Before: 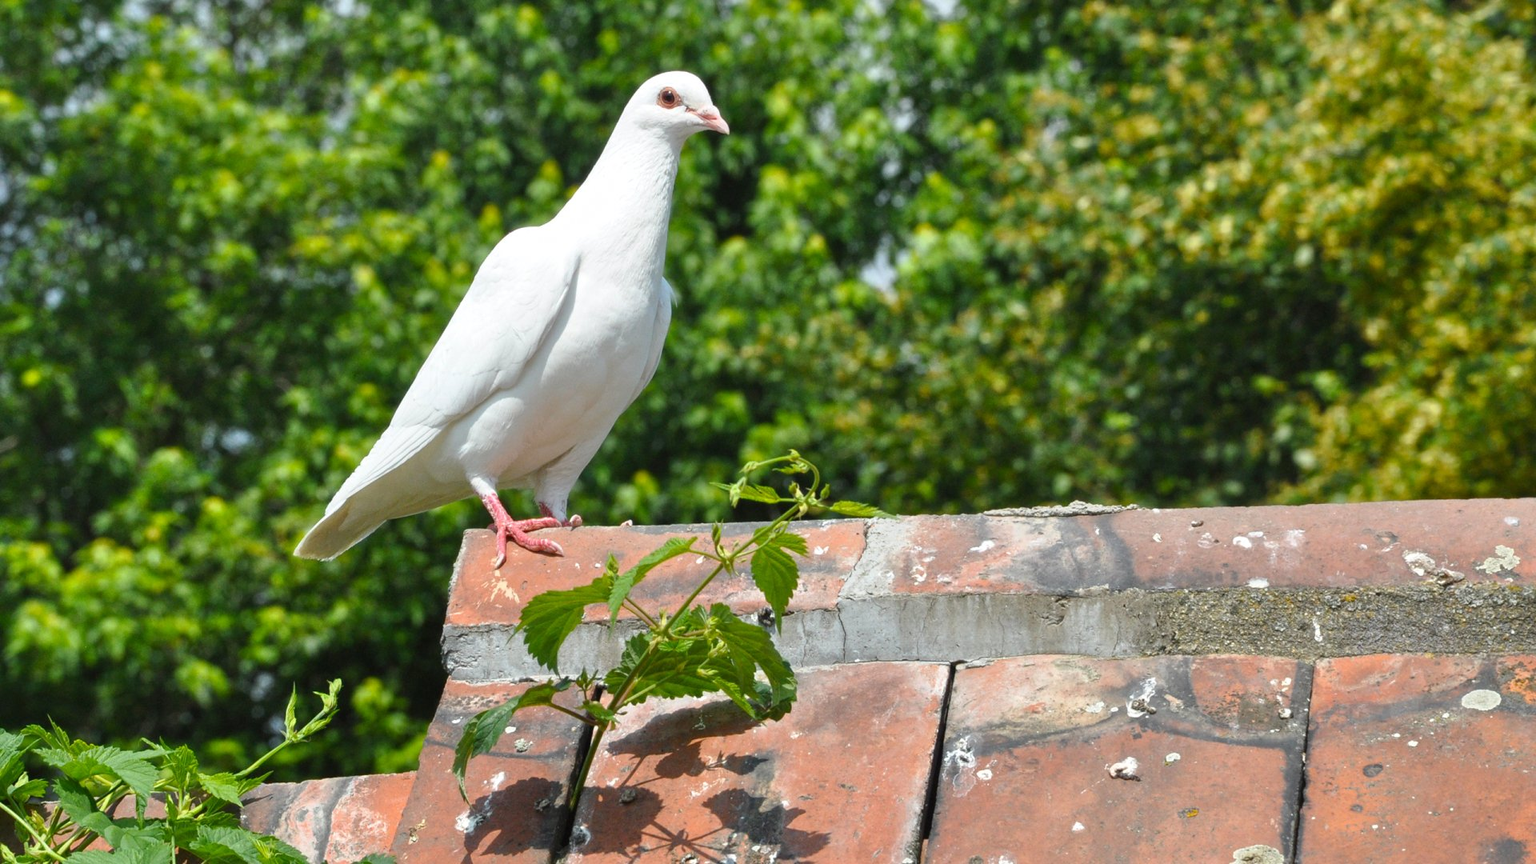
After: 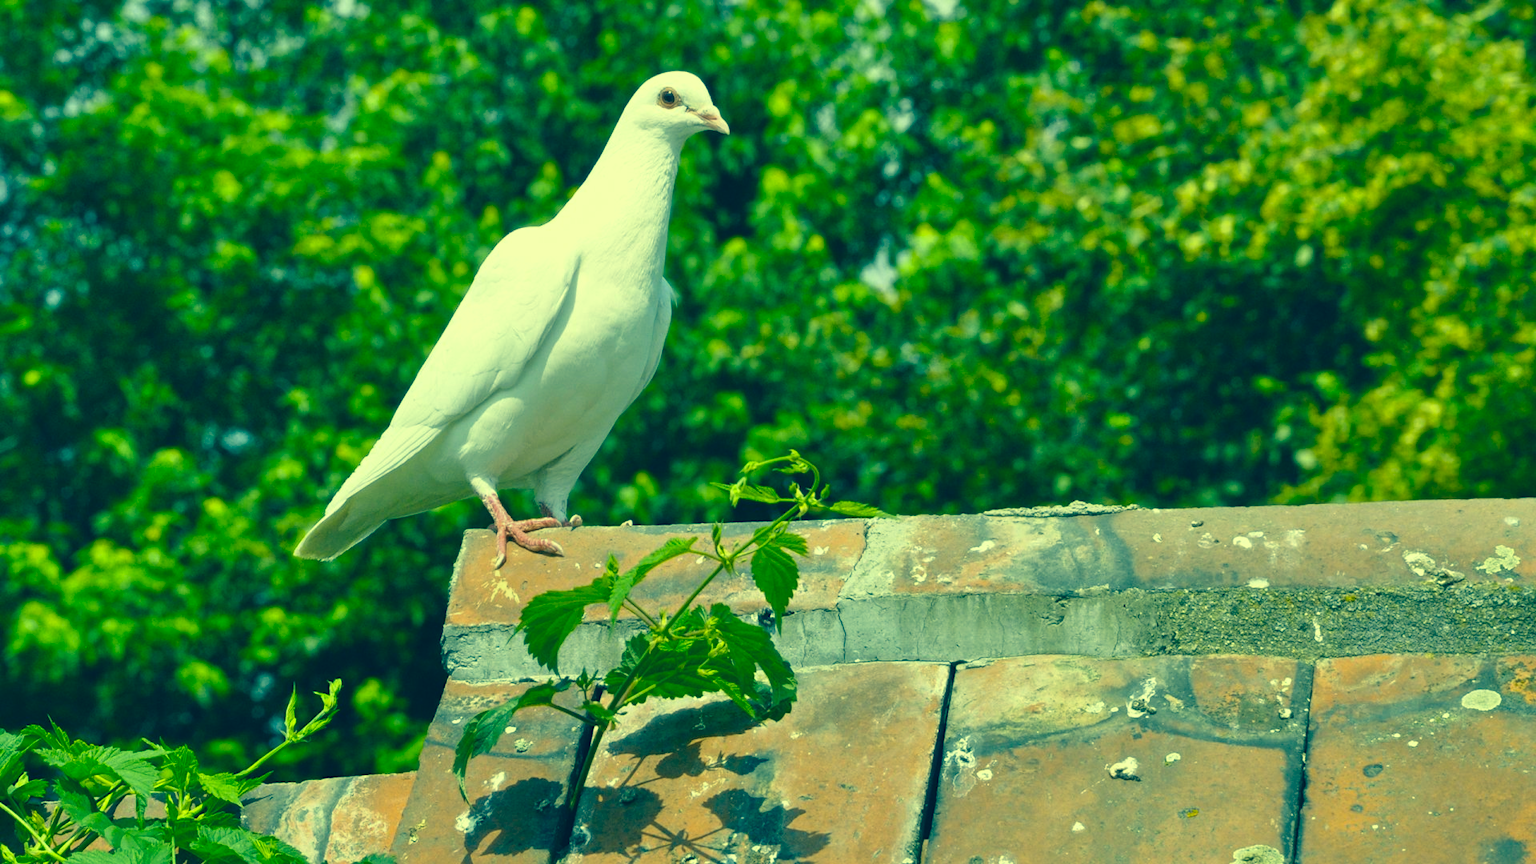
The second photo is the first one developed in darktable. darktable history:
color correction: highlights a* -16.23, highlights b* 39.95, shadows a* -39.78, shadows b* -26.39
